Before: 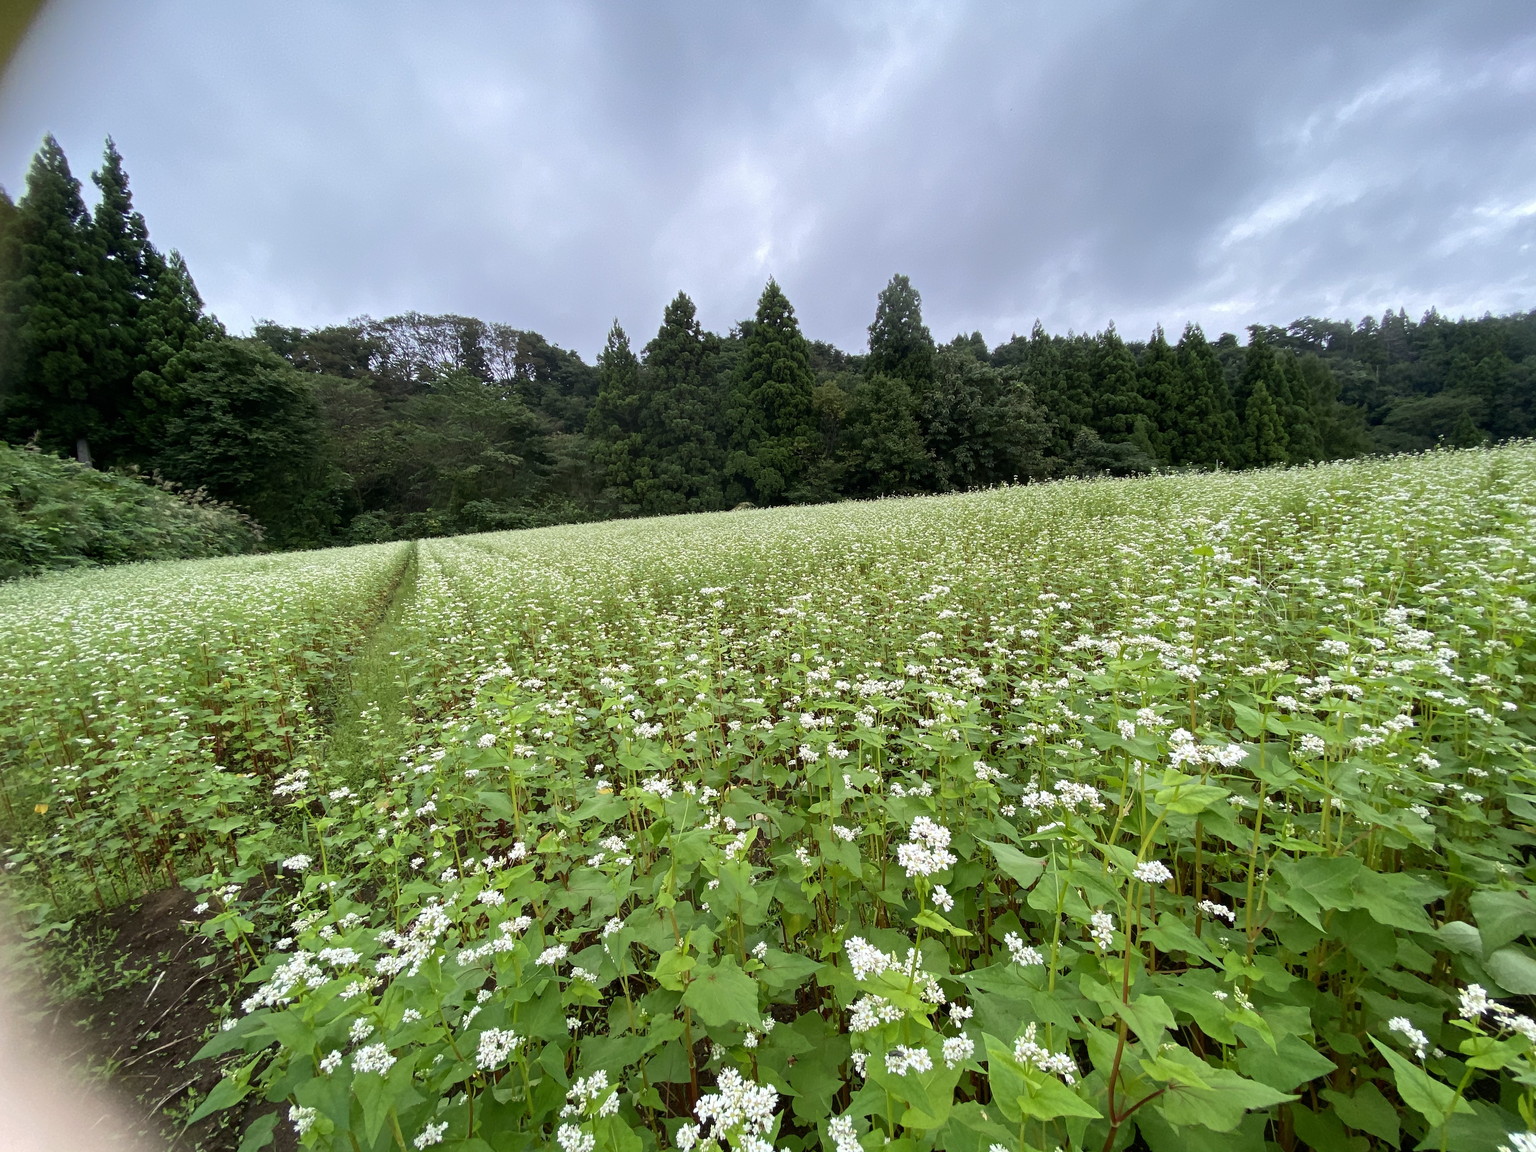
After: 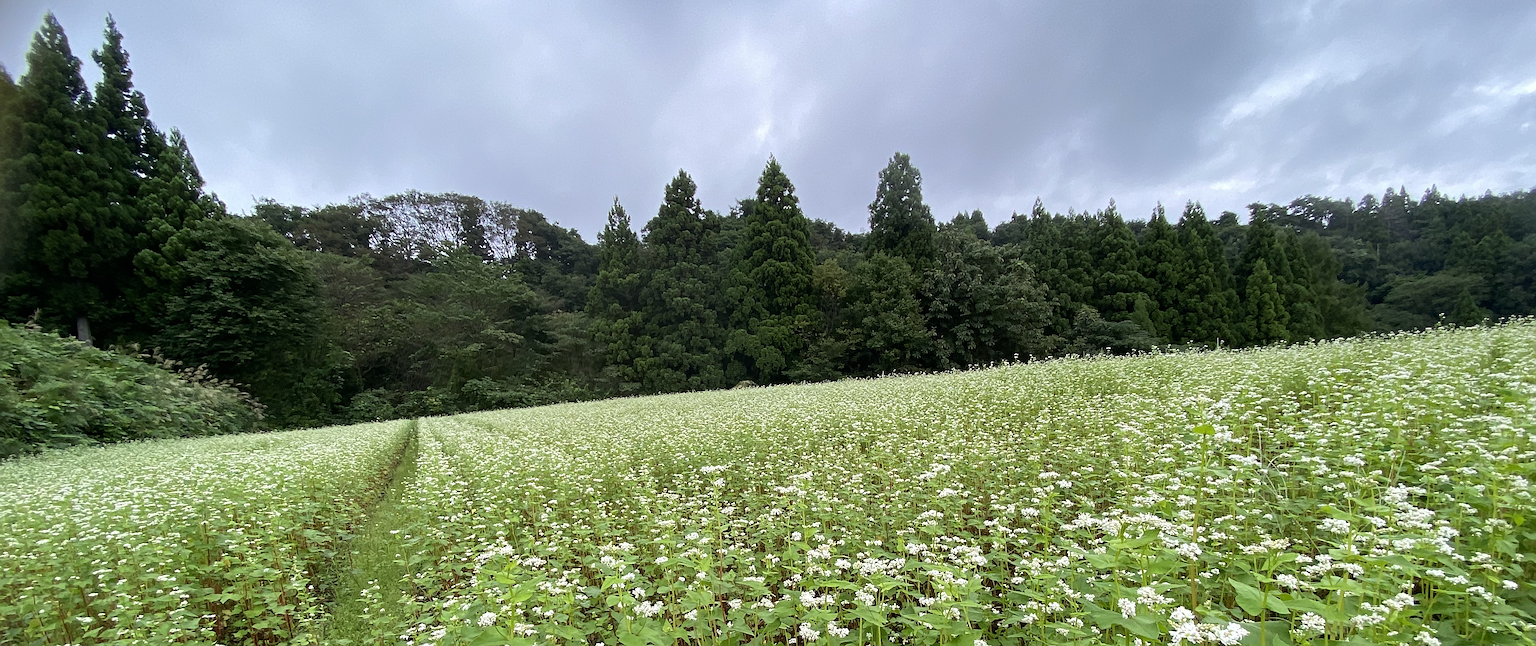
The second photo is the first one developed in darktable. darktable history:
sharpen: on, module defaults
crop and rotate: top 10.605%, bottom 33.274%
